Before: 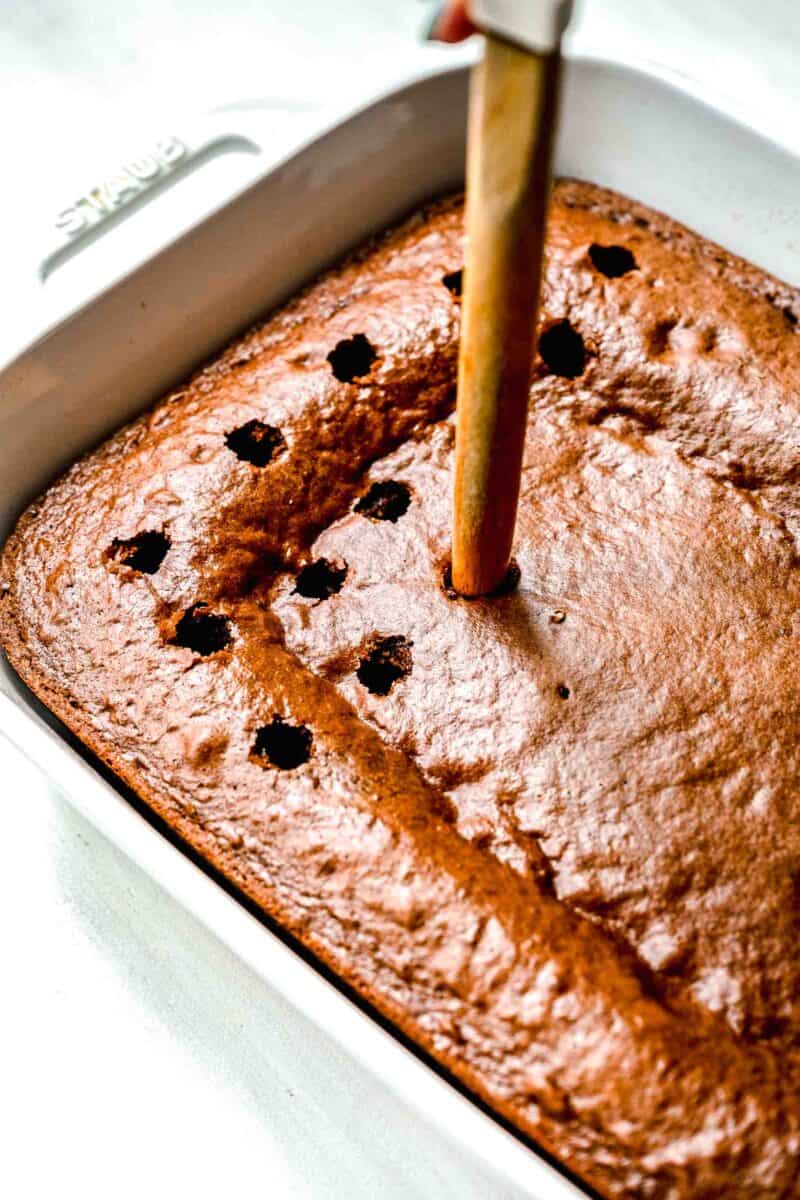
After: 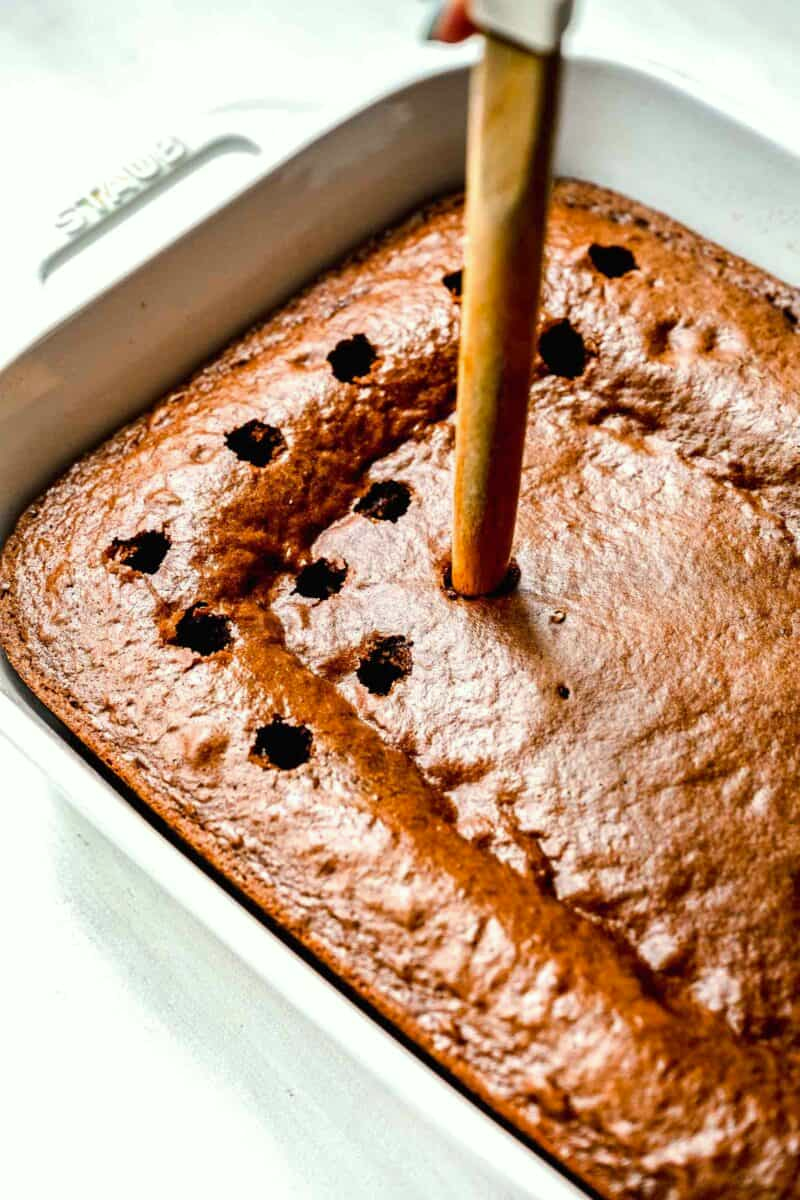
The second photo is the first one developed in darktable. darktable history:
color correction: highlights a* -2.68, highlights b* 2.53
